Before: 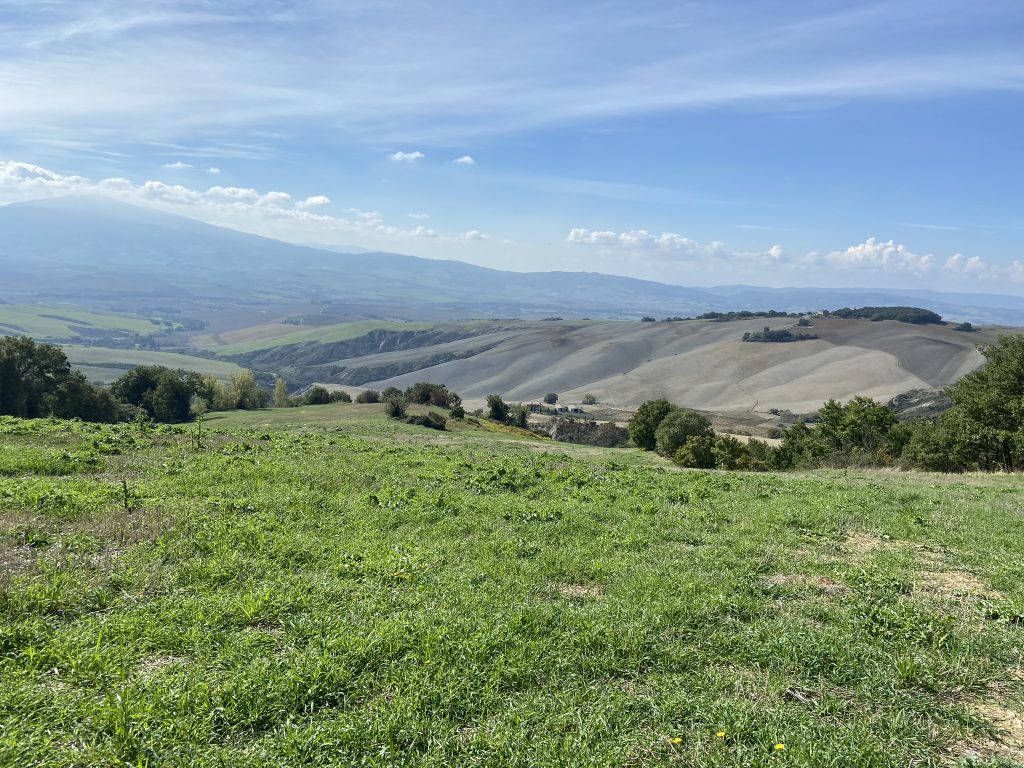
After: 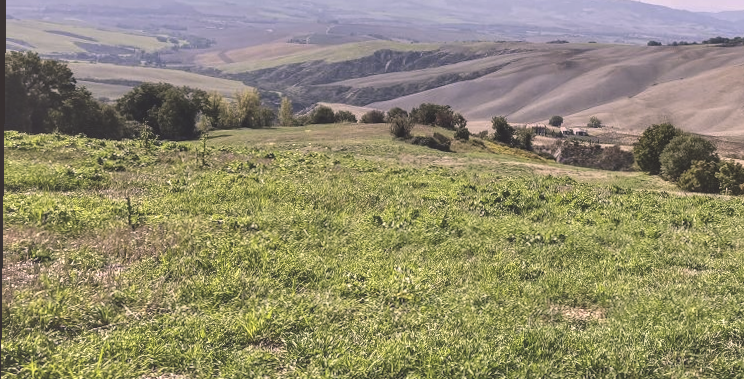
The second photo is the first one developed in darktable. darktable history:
crop: top 36.498%, right 27.964%, bottom 14.995%
exposure: black level correction -0.041, exposure 0.064 EV, compensate highlight preservation false
white balance: emerald 1
local contrast: detail 140%
color correction: highlights a* 14.52, highlights b* 4.84
rotate and perspective: rotation 0.8°, automatic cropping off
